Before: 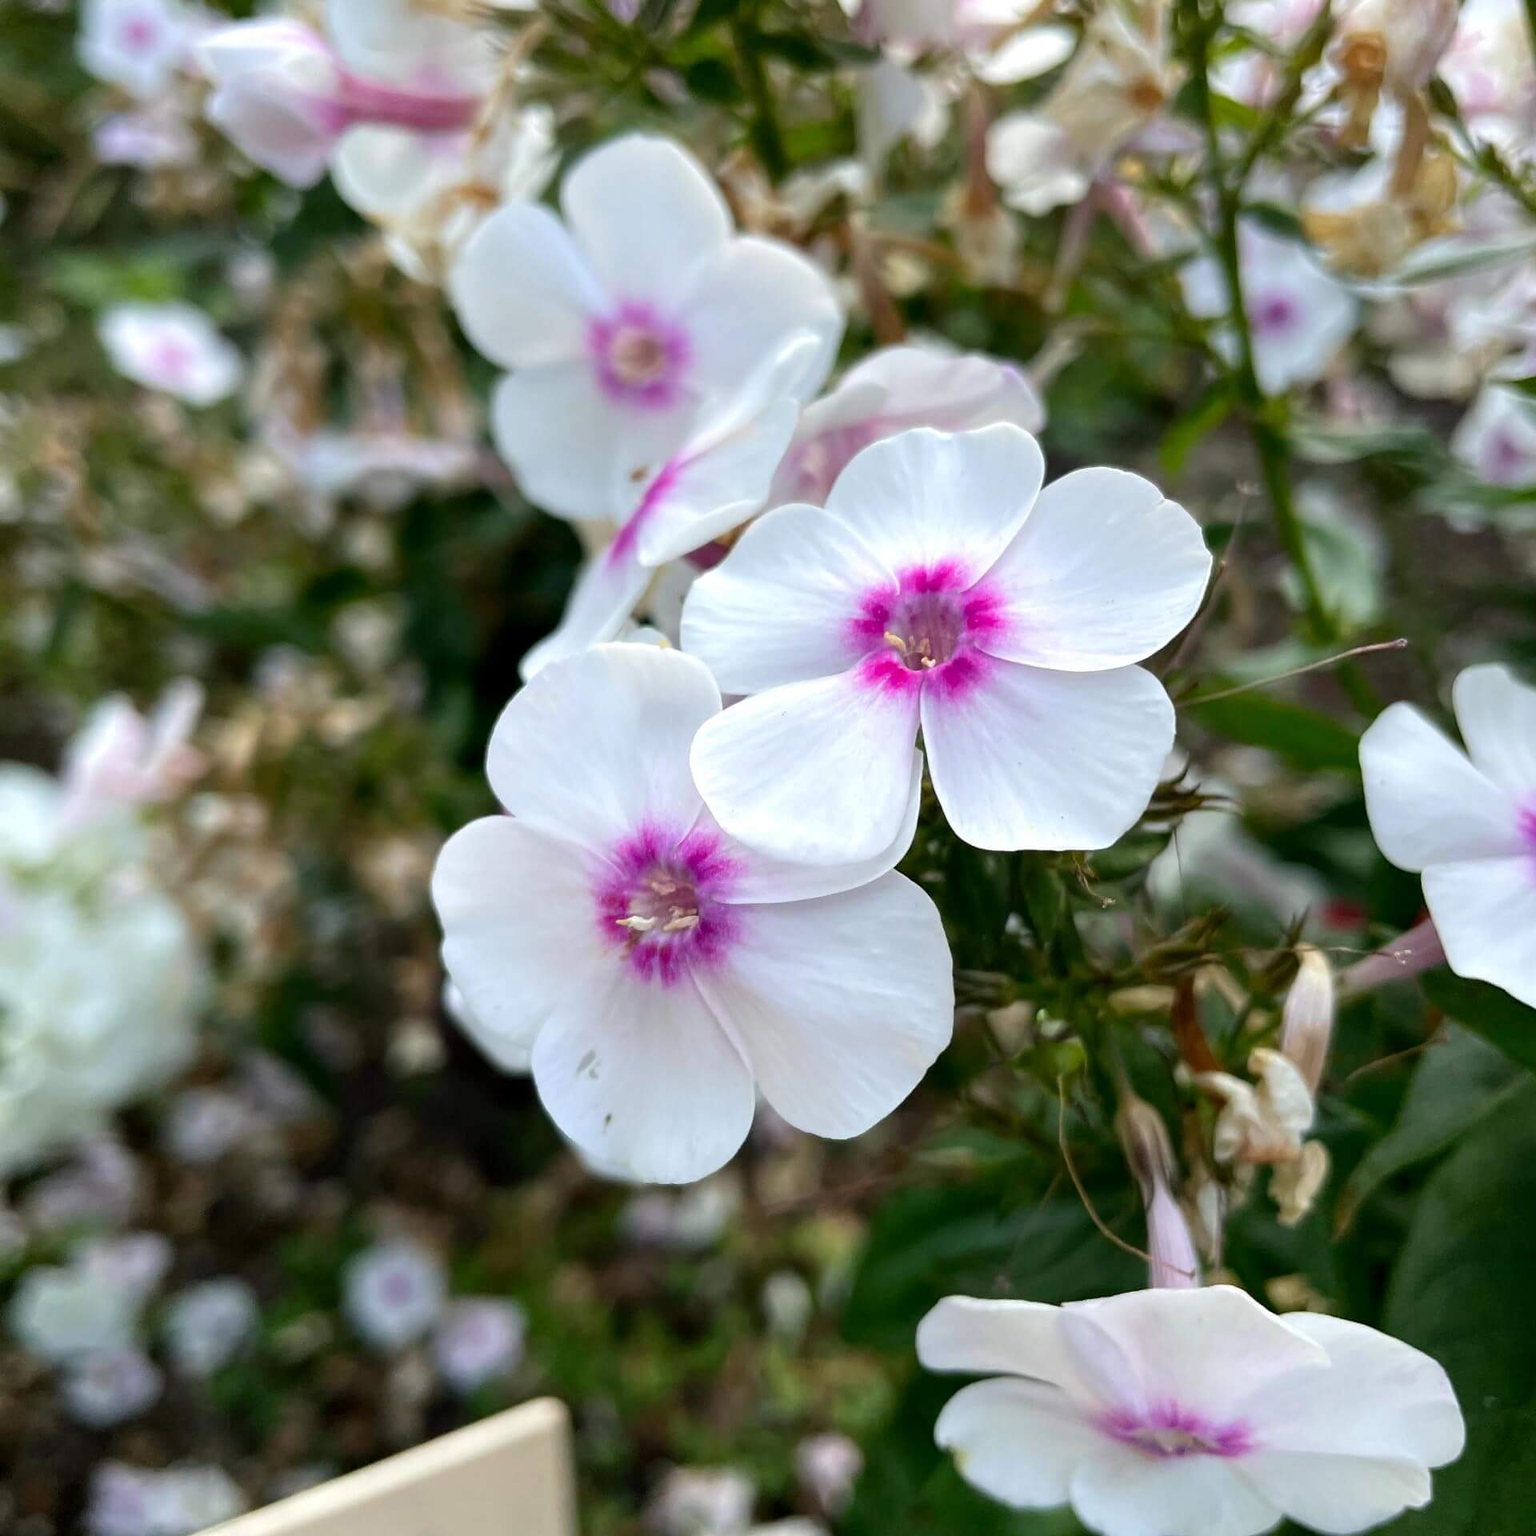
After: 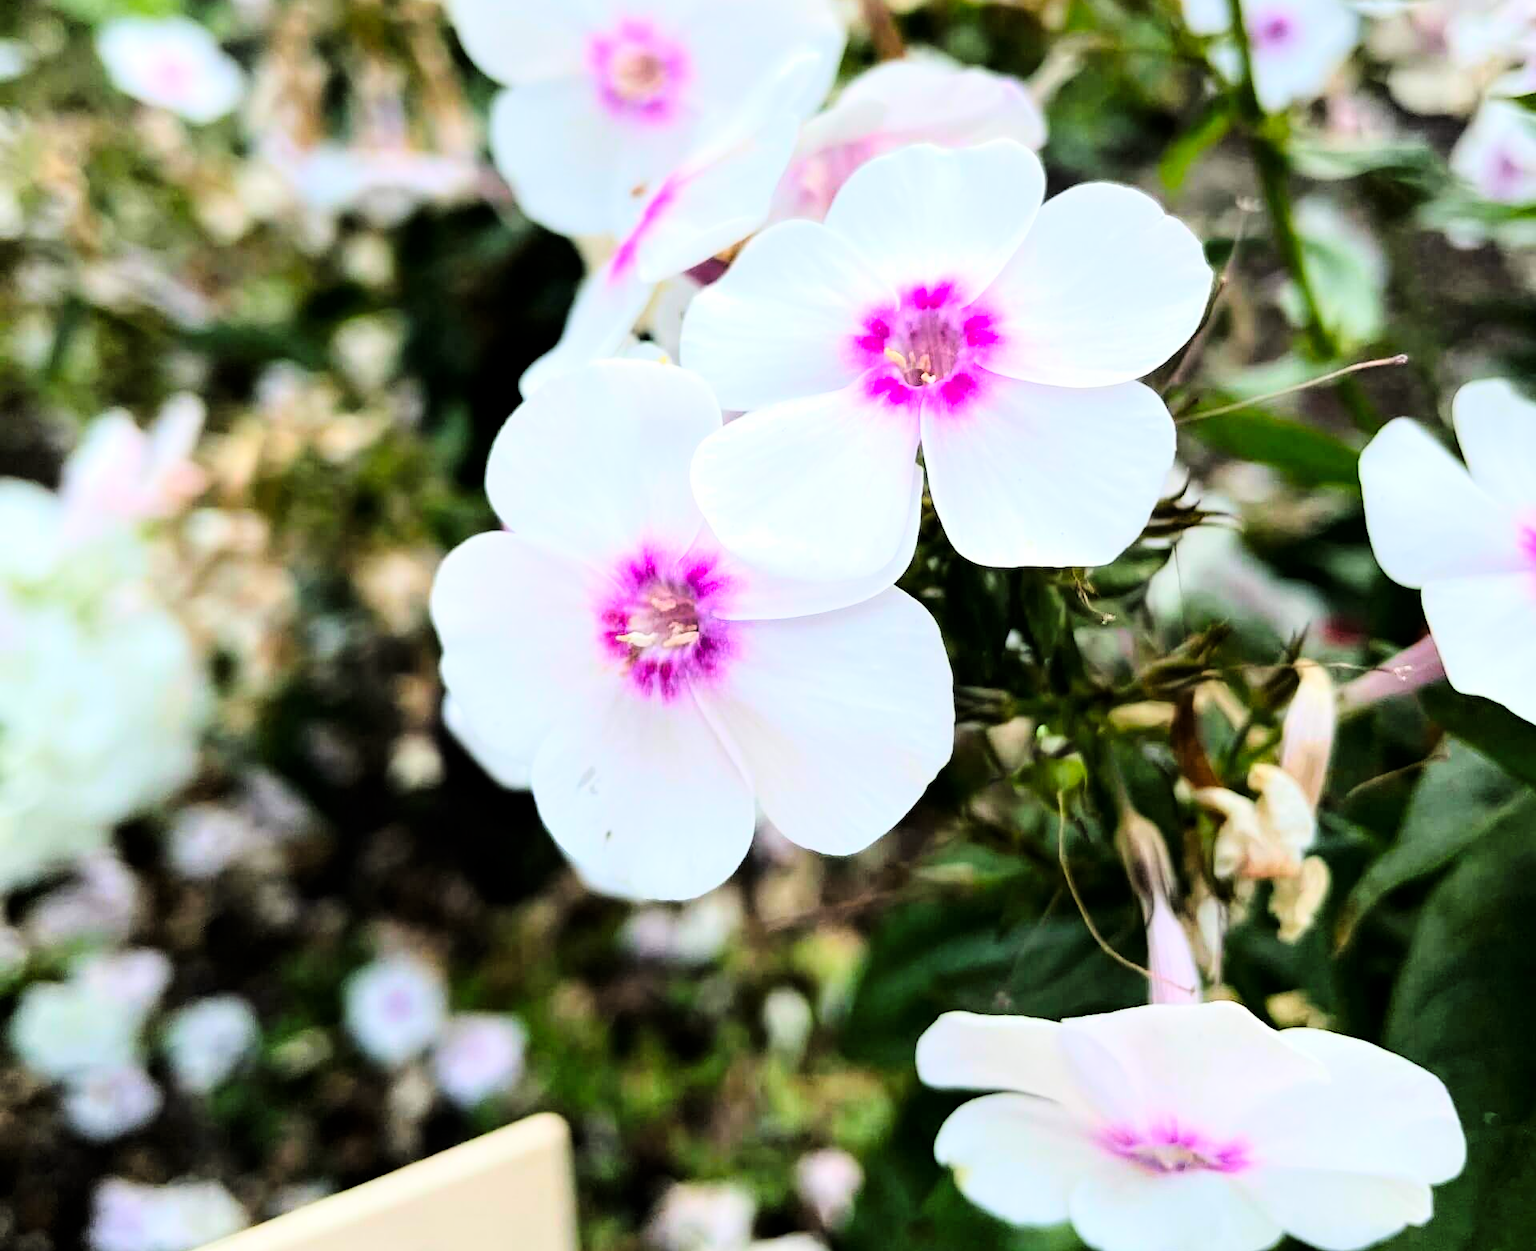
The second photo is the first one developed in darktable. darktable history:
crop and rotate: top 18.507%
haze removal: strength 0.02, distance 0.25, compatibility mode true, adaptive false
tone curve: curves: ch0 [(0, 0) (0.004, 0) (0.133, 0.071) (0.325, 0.456) (0.832, 0.957) (1, 1)], color space Lab, linked channels, preserve colors none
